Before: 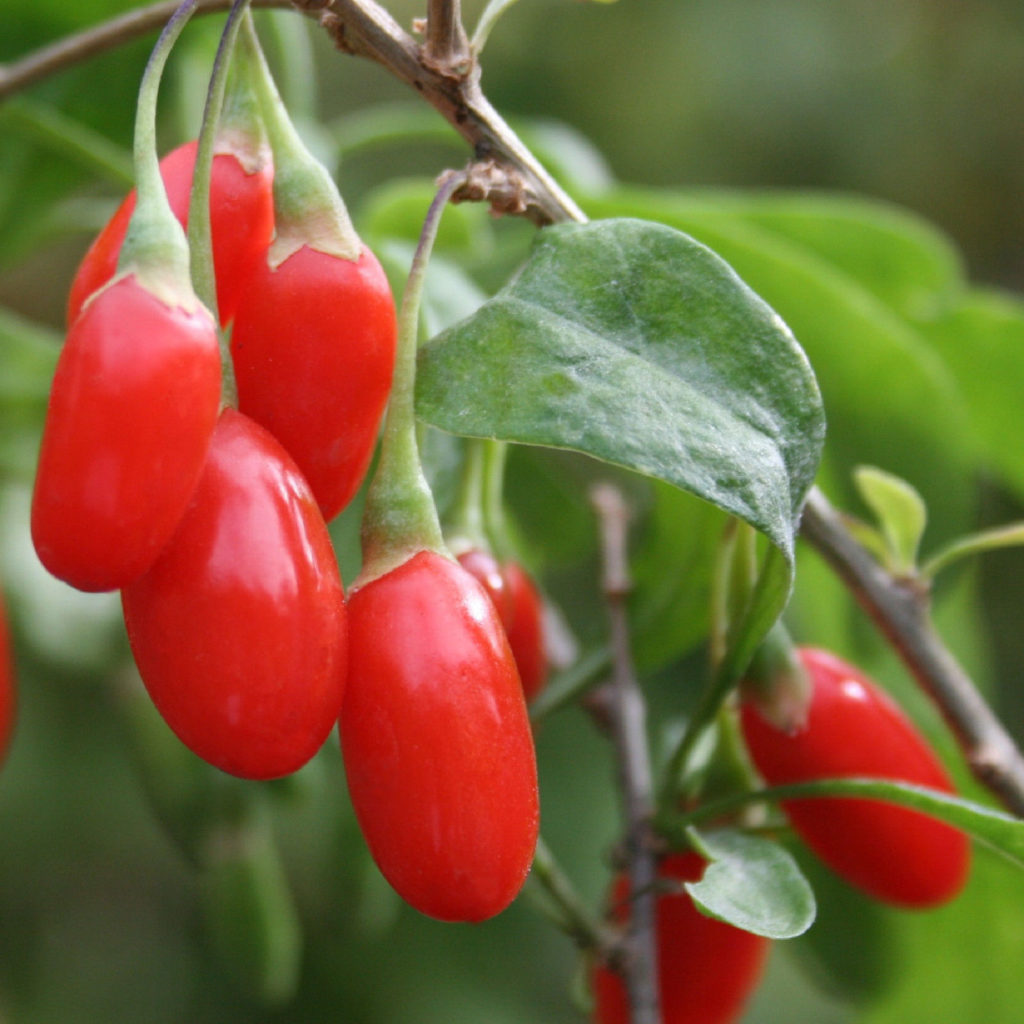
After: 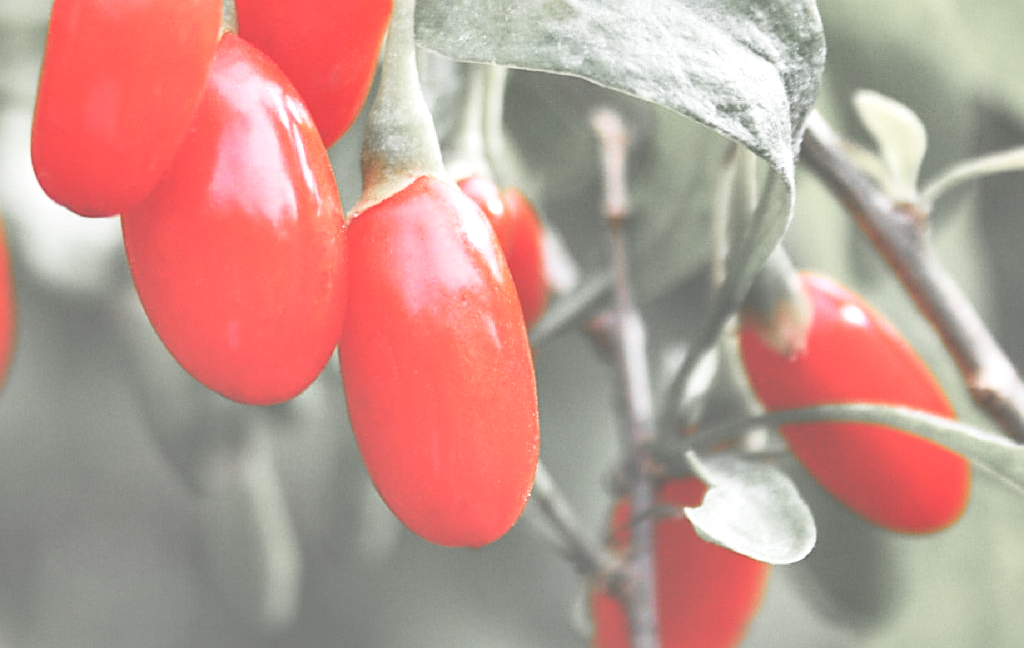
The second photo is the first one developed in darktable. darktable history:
local contrast: mode bilateral grid, contrast 19, coarseness 50, detail 120%, midtone range 0.2
crop and rotate: top 36.624%
exposure: black level correction -0.07, exposure 0.502 EV, compensate highlight preservation false
color zones: curves: ch1 [(0, 0.638) (0.193, 0.442) (0.286, 0.15) (0.429, 0.14) (0.571, 0.142) (0.714, 0.154) (0.857, 0.175) (1, 0.638)]
base curve: curves: ch0 [(0, 0) (0.028, 0.03) (0.121, 0.232) (0.46, 0.748) (0.859, 0.968) (1, 1)], preserve colors none
sharpen: on, module defaults
shadows and highlights: highlights color adjustment 52.59%, soften with gaussian
